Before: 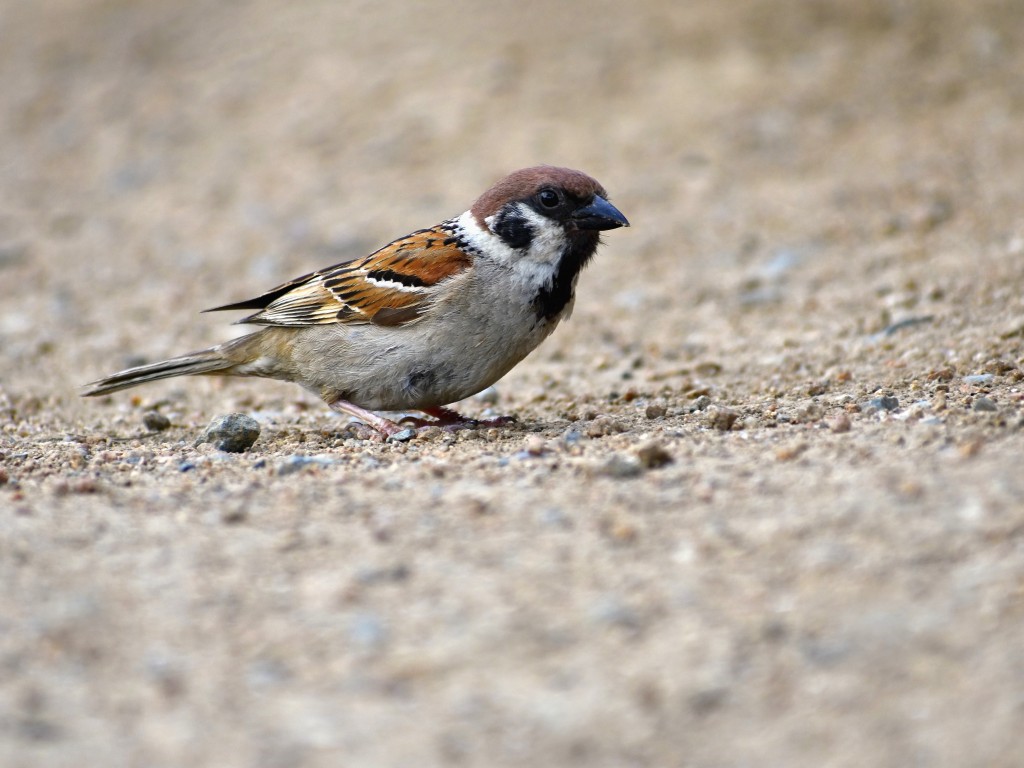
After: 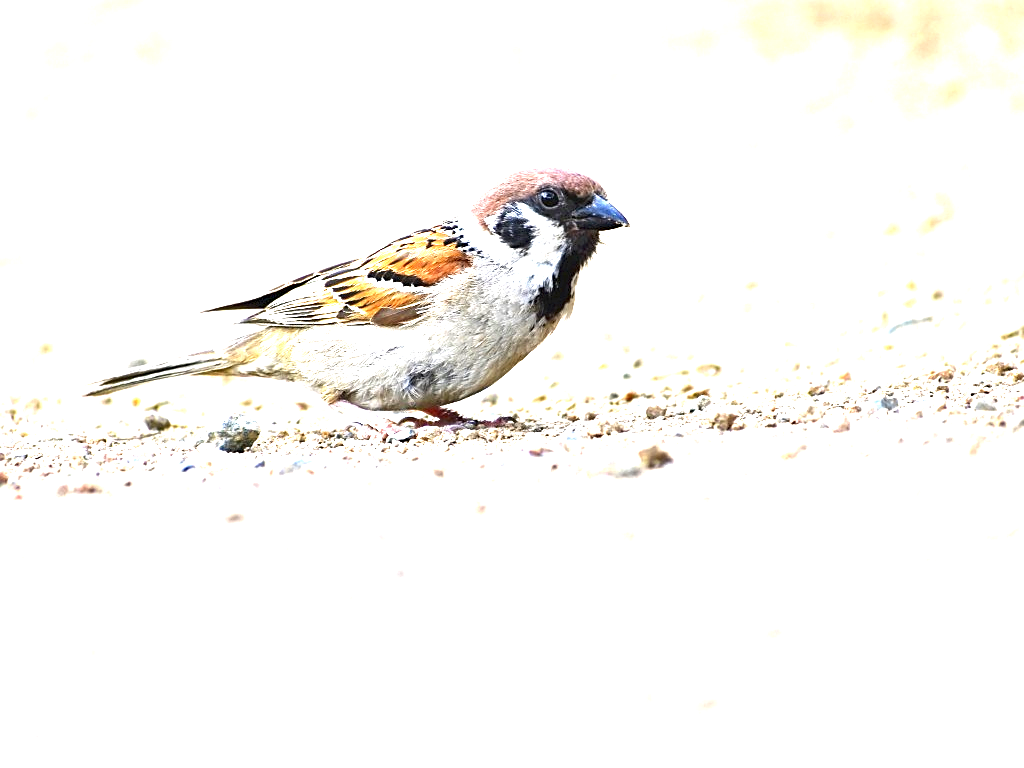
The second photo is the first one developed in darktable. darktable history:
sharpen: on, module defaults
exposure: exposure 2.25 EV, compensate highlight preservation false
